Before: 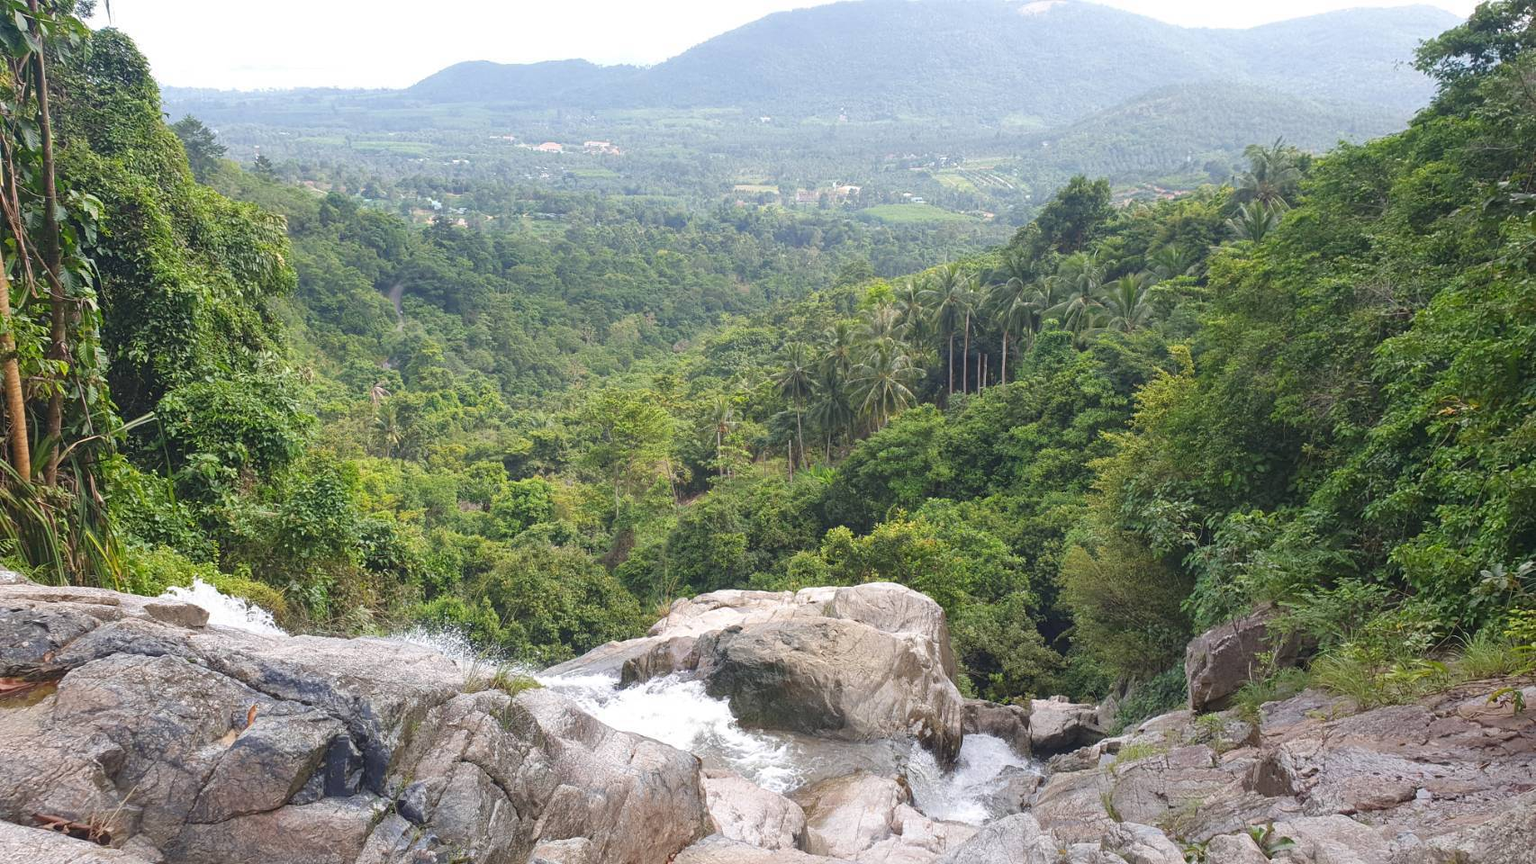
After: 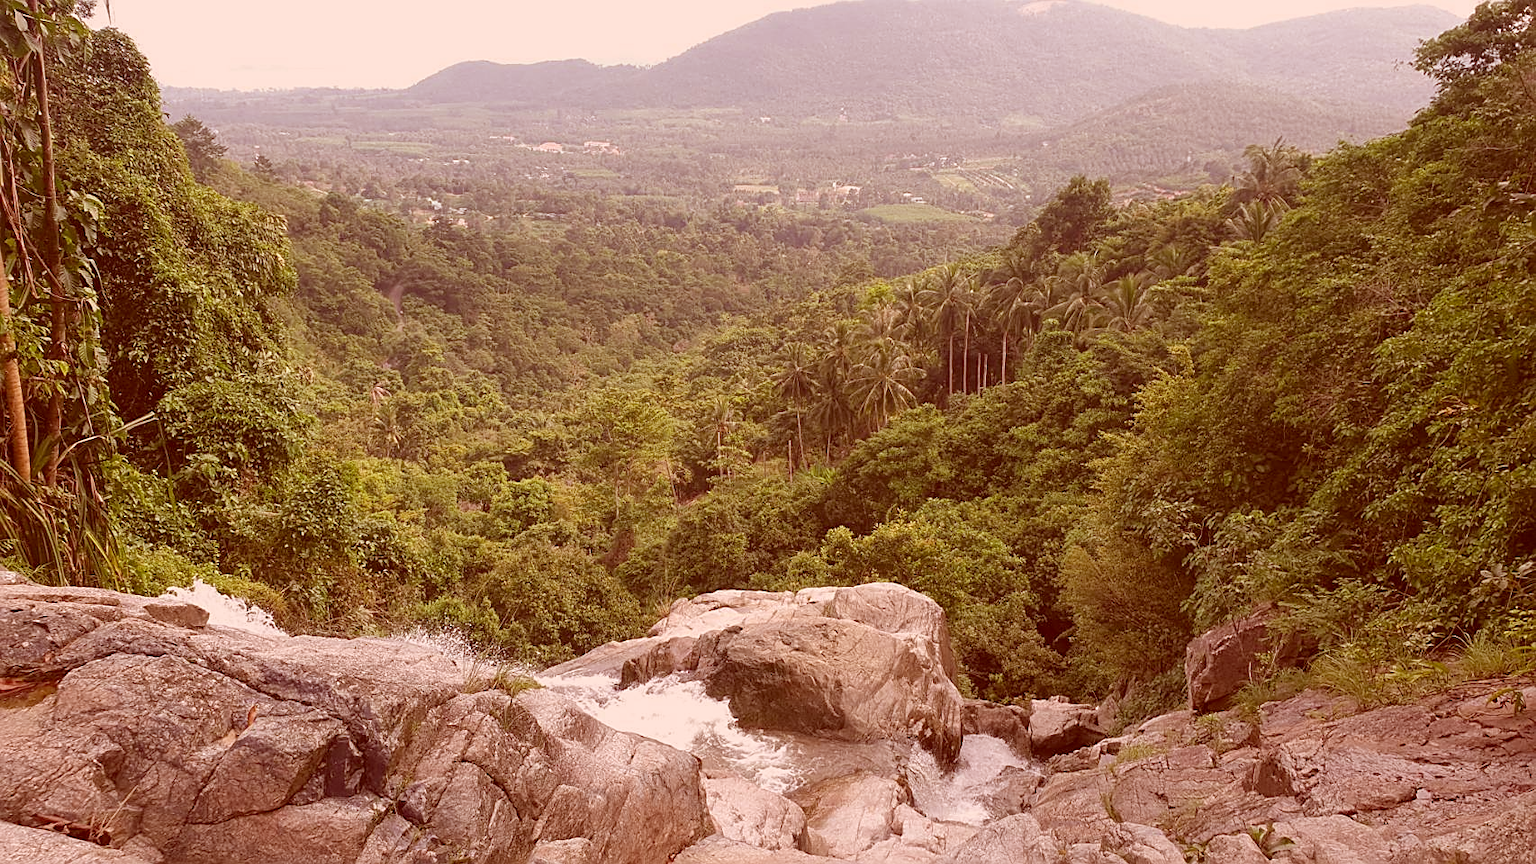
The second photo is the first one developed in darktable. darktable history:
exposure: exposure -0.293 EV, compensate highlight preservation false
sharpen: on, module defaults
color correction: highlights a* 9.03, highlights b* 8.71, shadows a* 40, shadows b* 40, saturation 0.8
